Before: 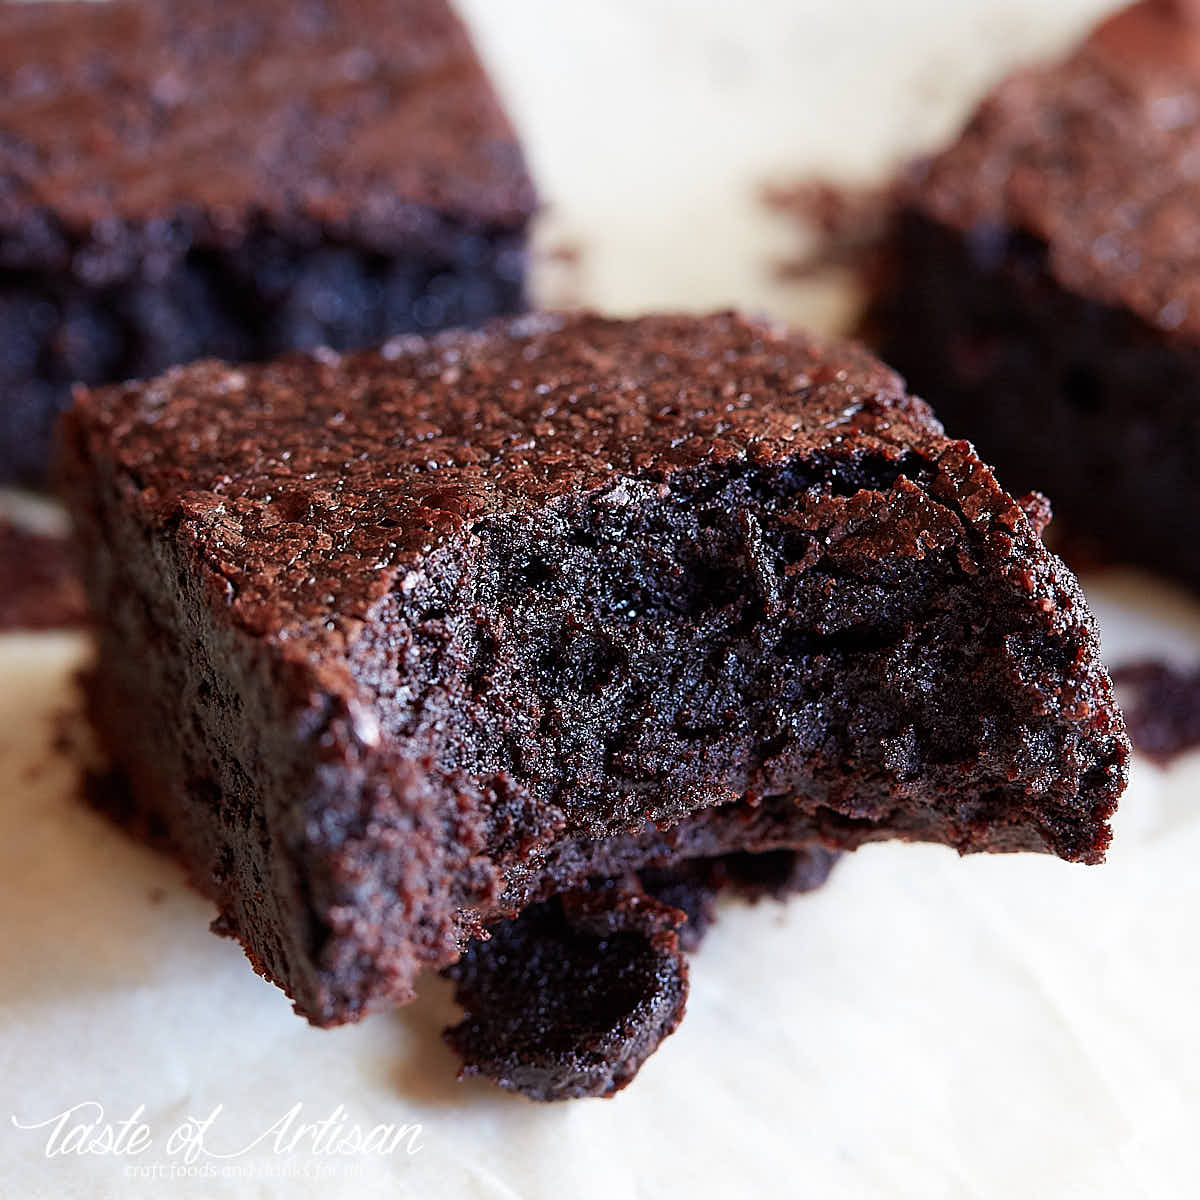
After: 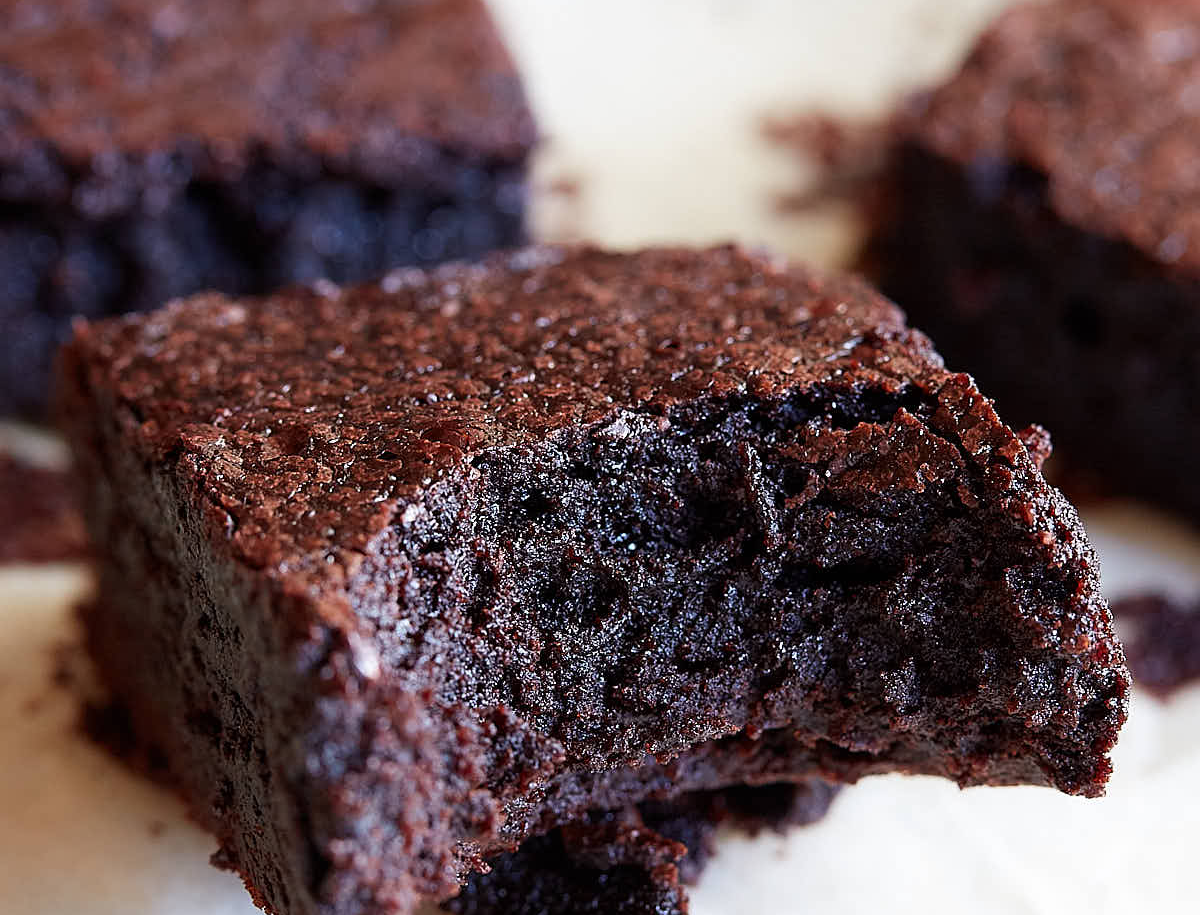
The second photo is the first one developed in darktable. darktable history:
crop: top 5.657%, bottom 18.046%
